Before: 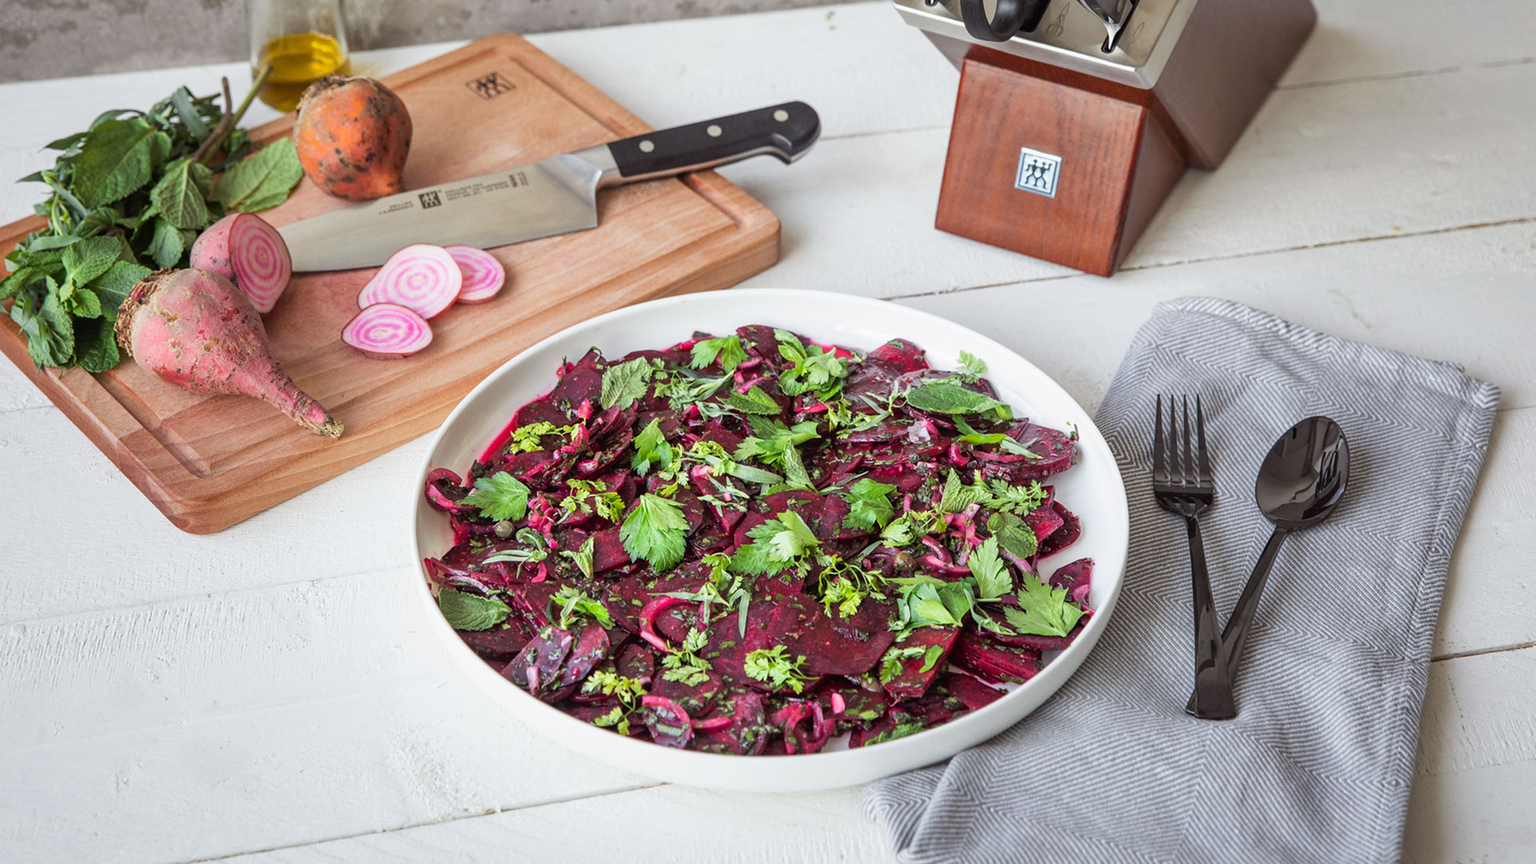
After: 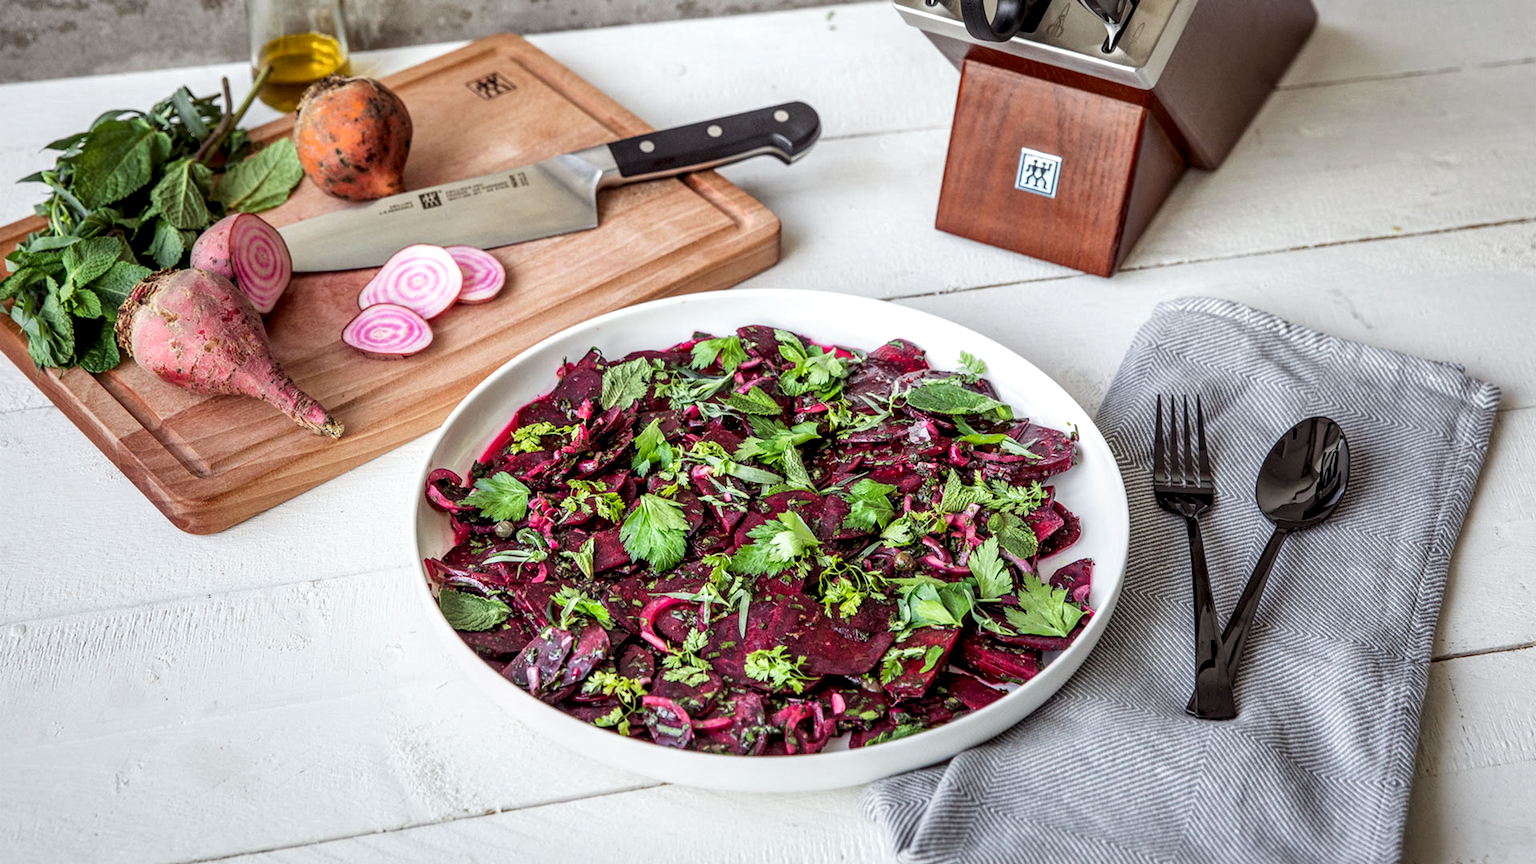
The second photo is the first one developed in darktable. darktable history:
exposure: black level correction 0.005, exposure 0.014 EV, compensate highlight preservation false
local contrast: detail 150%
